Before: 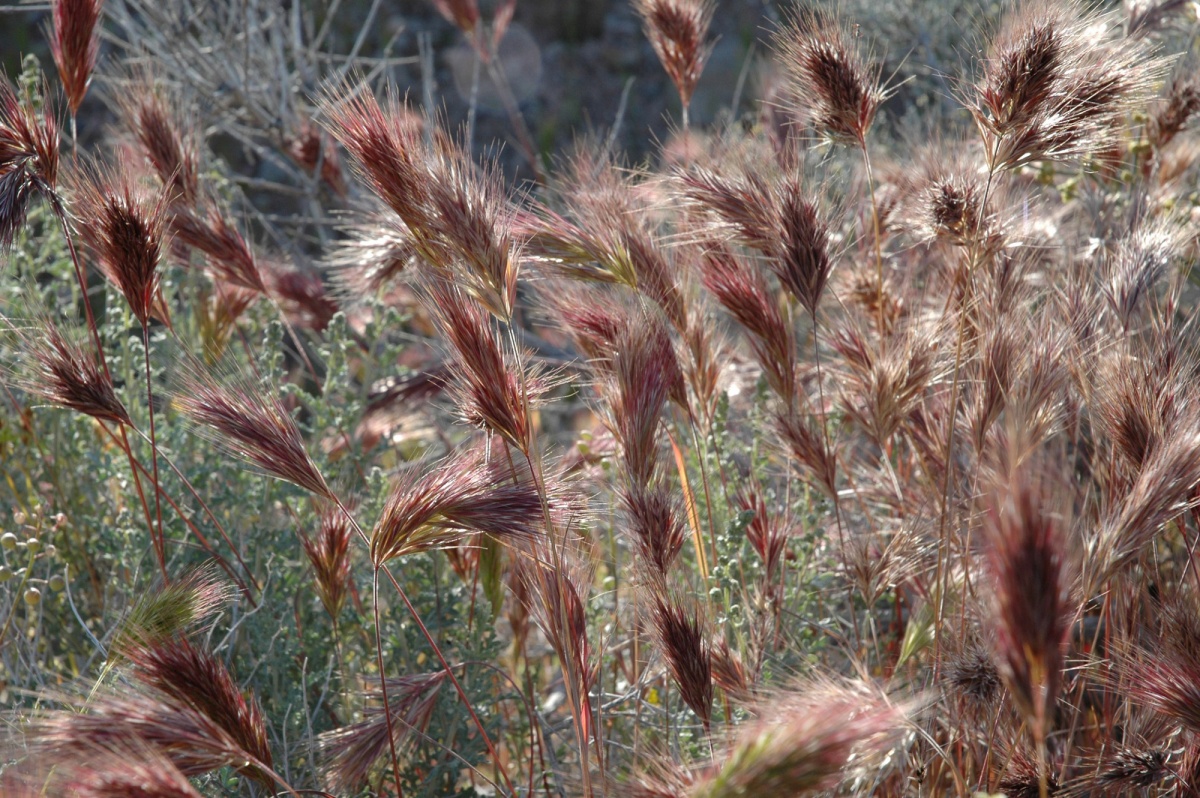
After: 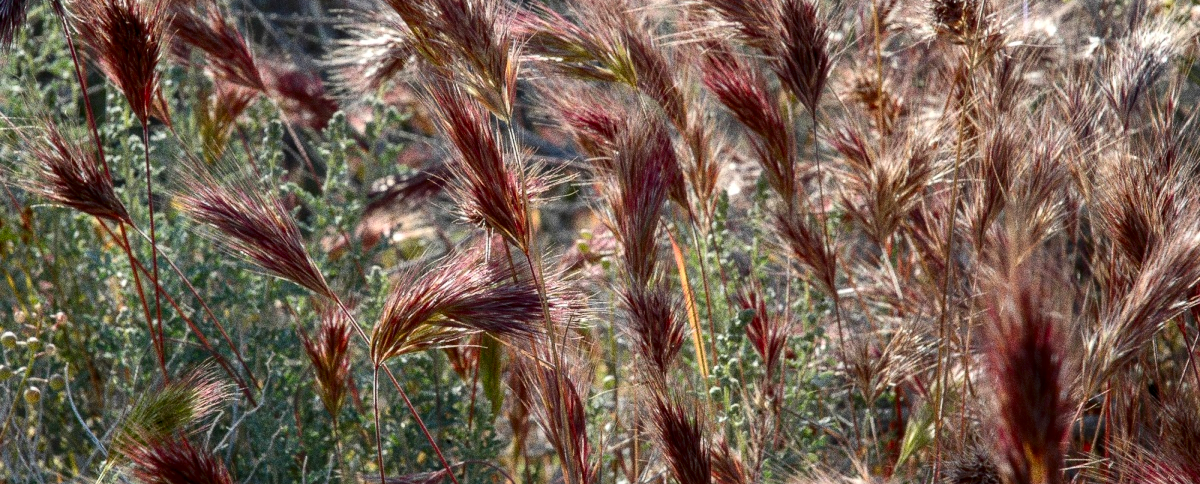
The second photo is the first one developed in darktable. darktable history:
contrast brightness saturation: contrast 0.18, saturation 0.3
exposure: black level correction 0.001, exposure -0.2 EV, compensate highlight preservation false
white balance: emerald 1
crop and rotate: top 25.357%, bottom 13.942%
grain: coarseness 0.09 ISO, strength 40%
local contrast: on, module defaults
